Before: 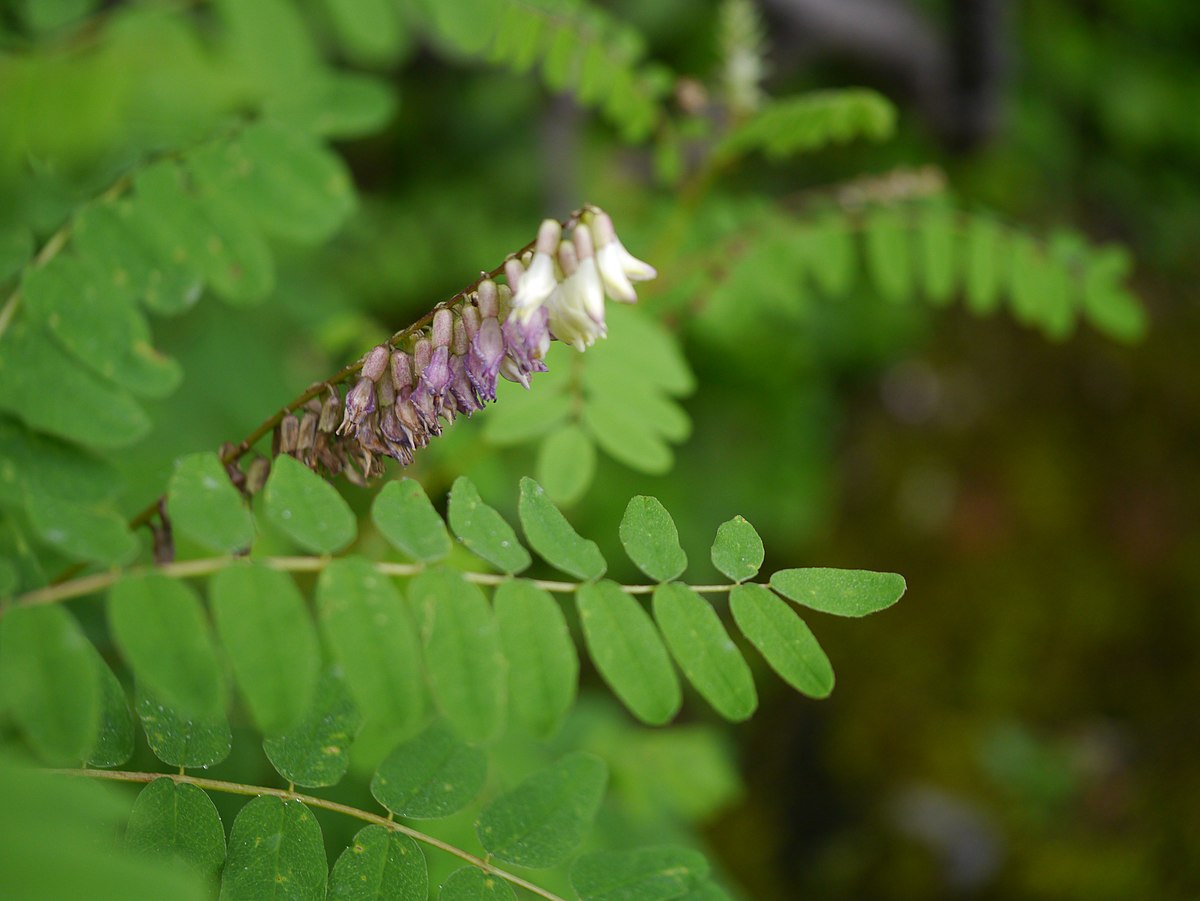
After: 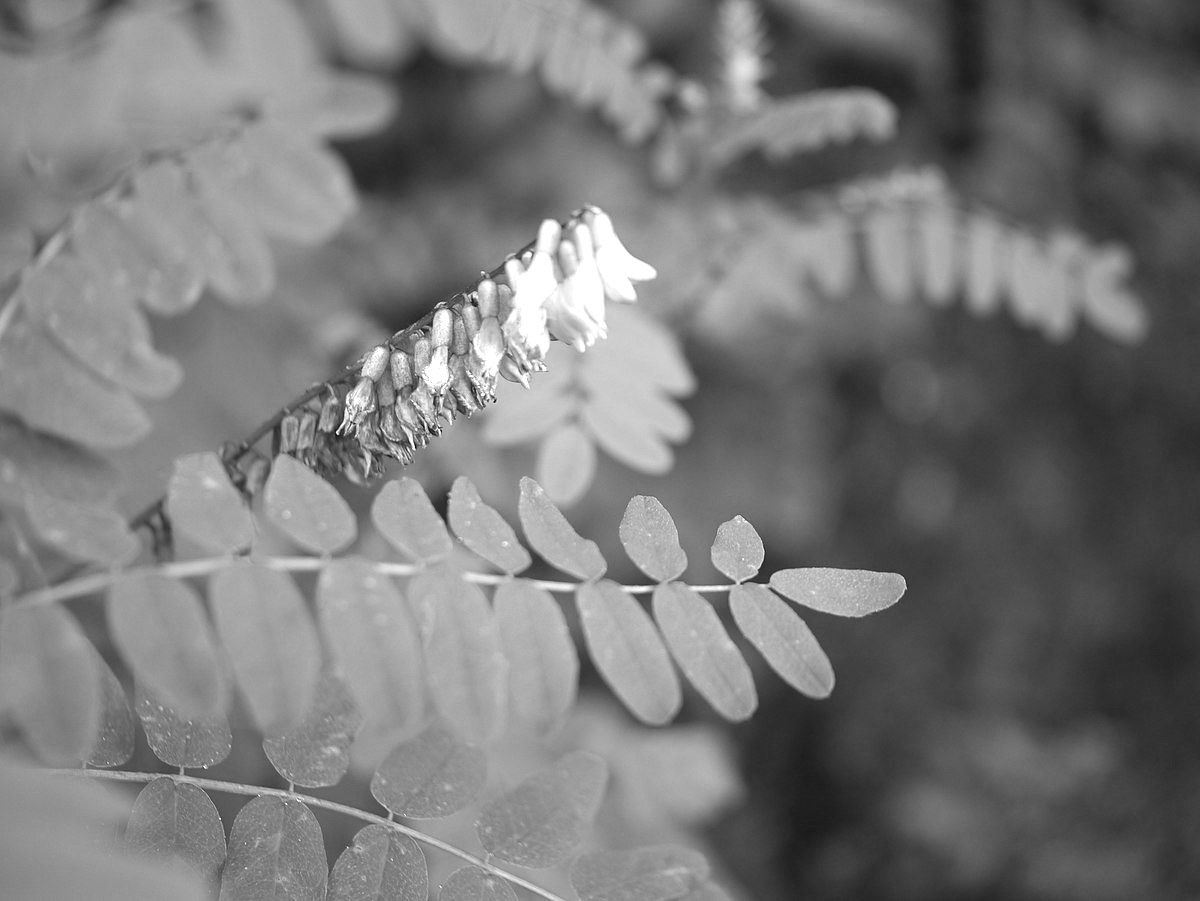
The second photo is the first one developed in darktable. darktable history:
color zones: curves: ch0 [(0, 0.613) (0.01, 0.613) (0.245, 0.448) (0.498, 0.529) (0.642, 0.665) (0.879, 0.777) (0.99, 0.613)]; ch1 [(0, 0) (0.143, 0) (0.286, 0) (0.429, 0) (0.571, 0) (0.714, 0) (0.857, 0)]
exposure: exposure 1 EV, compensate highlight preservation false
